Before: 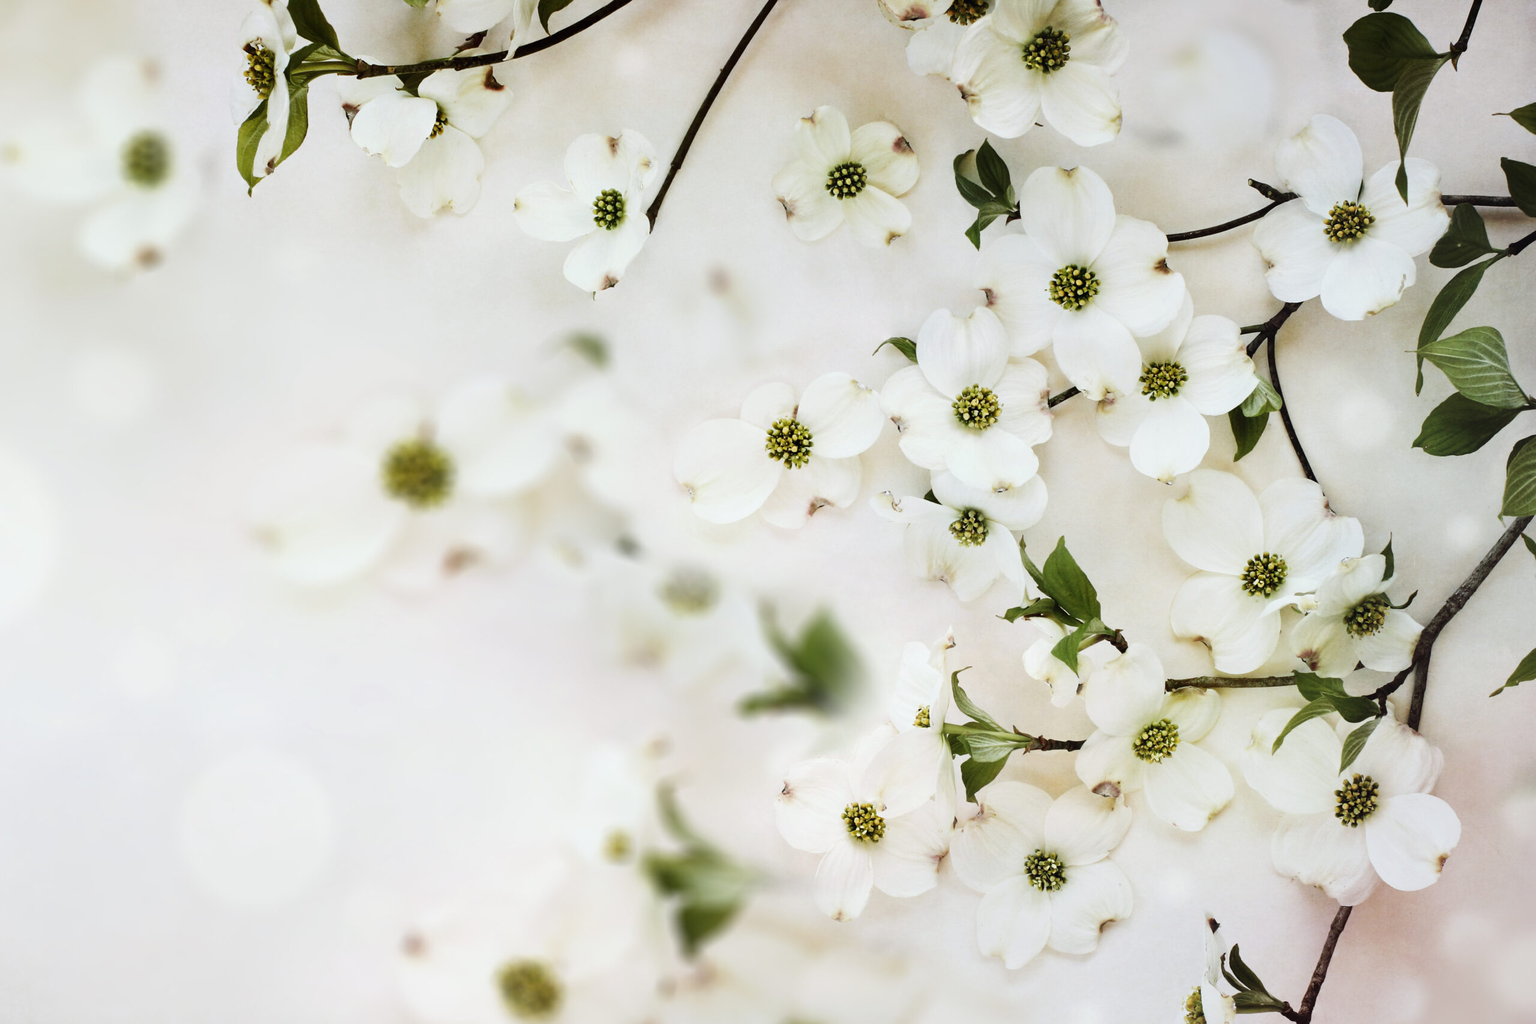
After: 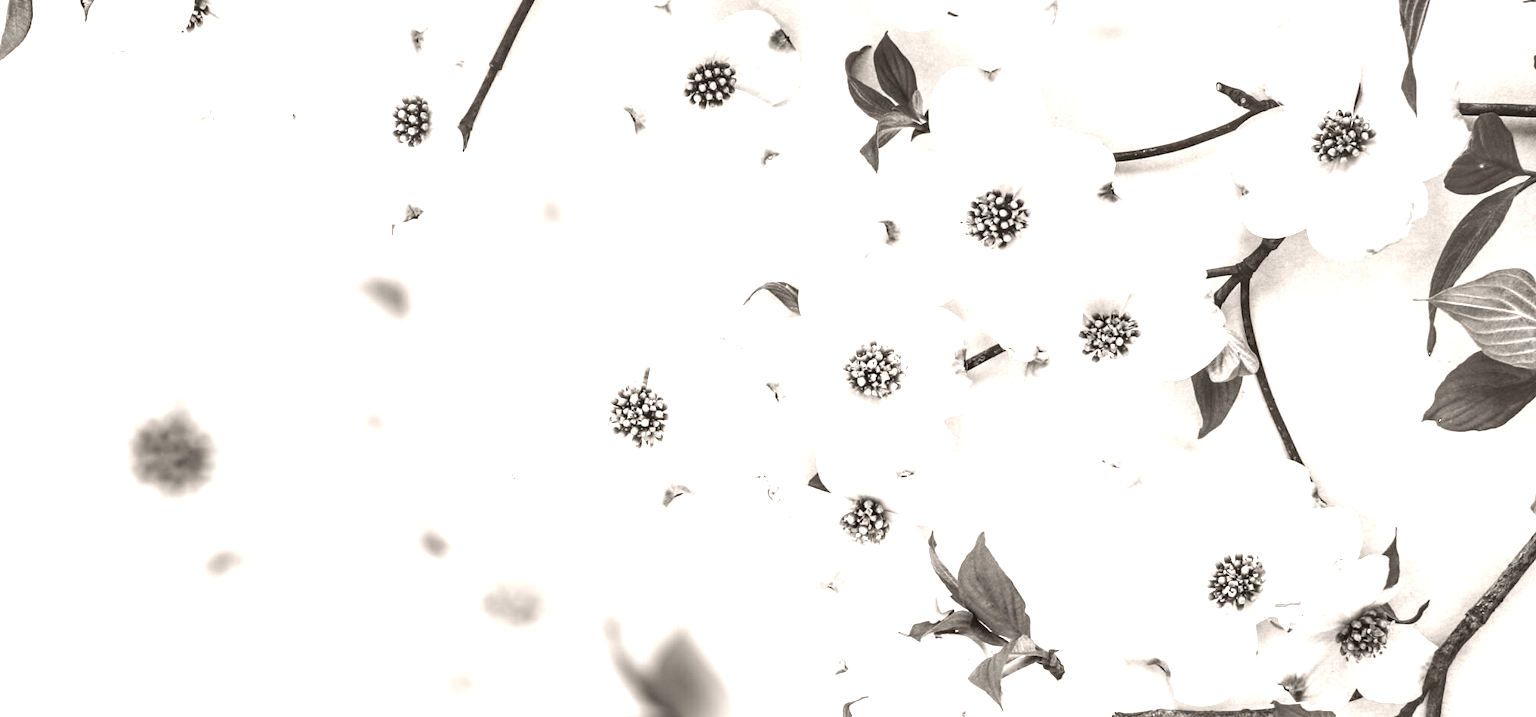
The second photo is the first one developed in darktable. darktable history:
local contrast: highlights 19%, detail 186%
crop: left 18.38%, top 11.092%, right 2.134%, bottom 33.217%
colorize: hue 34.49°, saturation 35.33%, source mix 100%, lightness 55%, version 1
